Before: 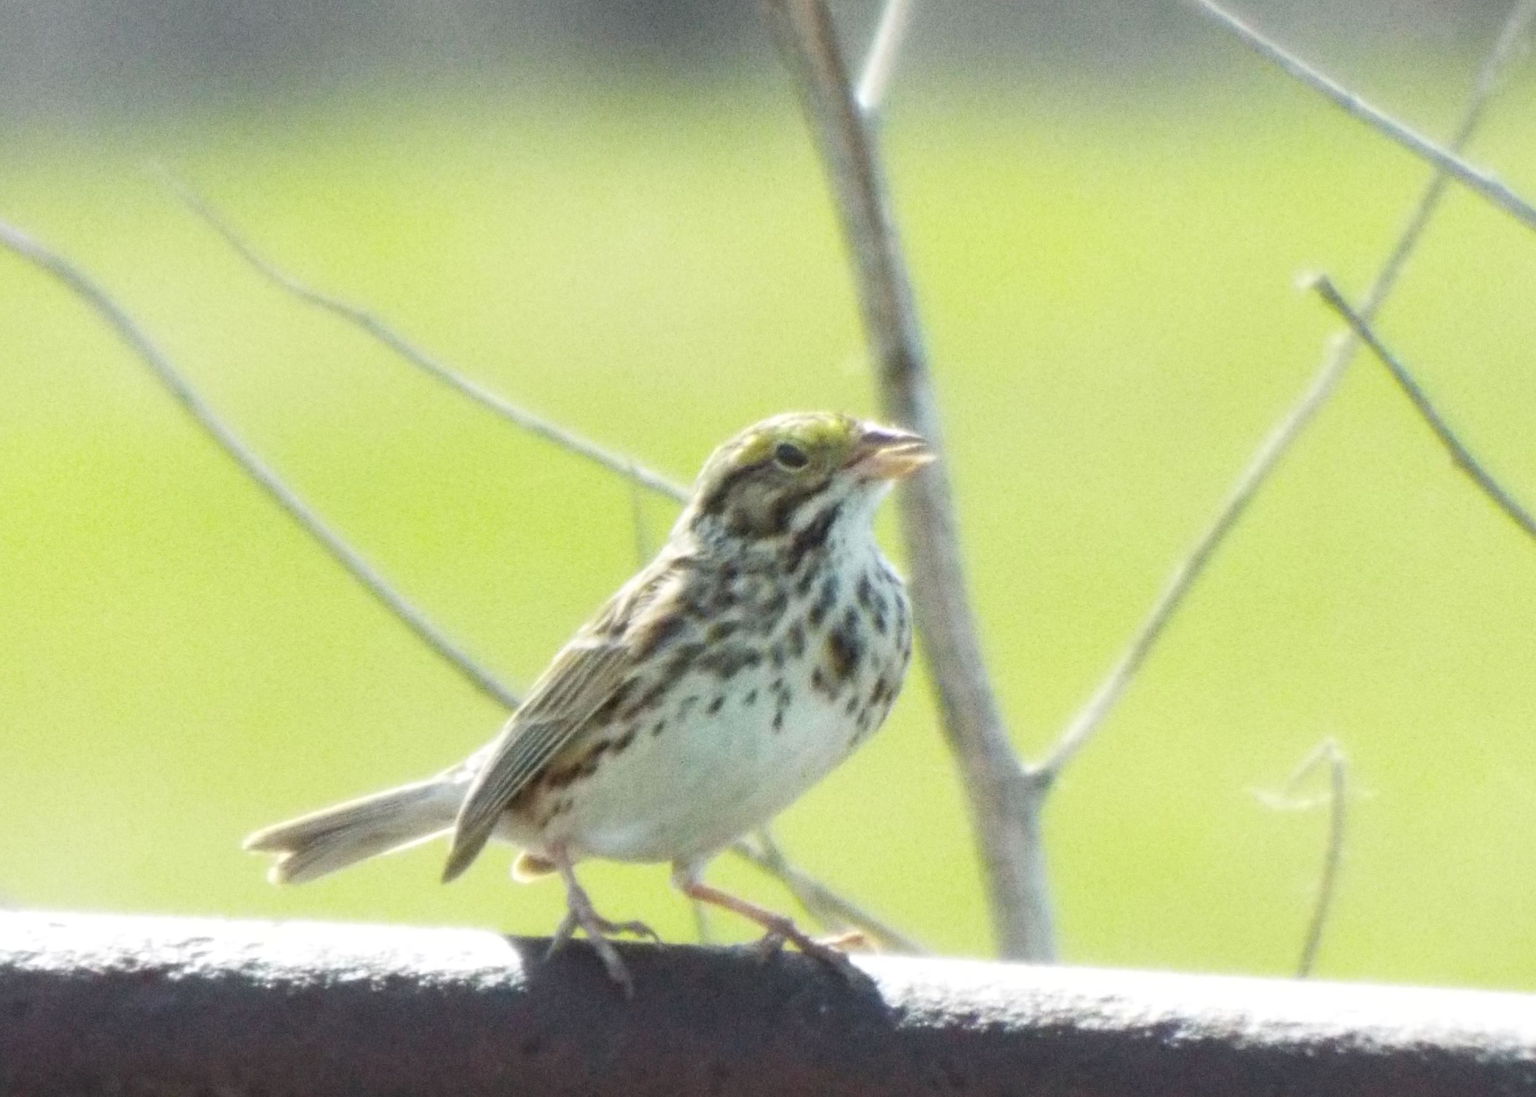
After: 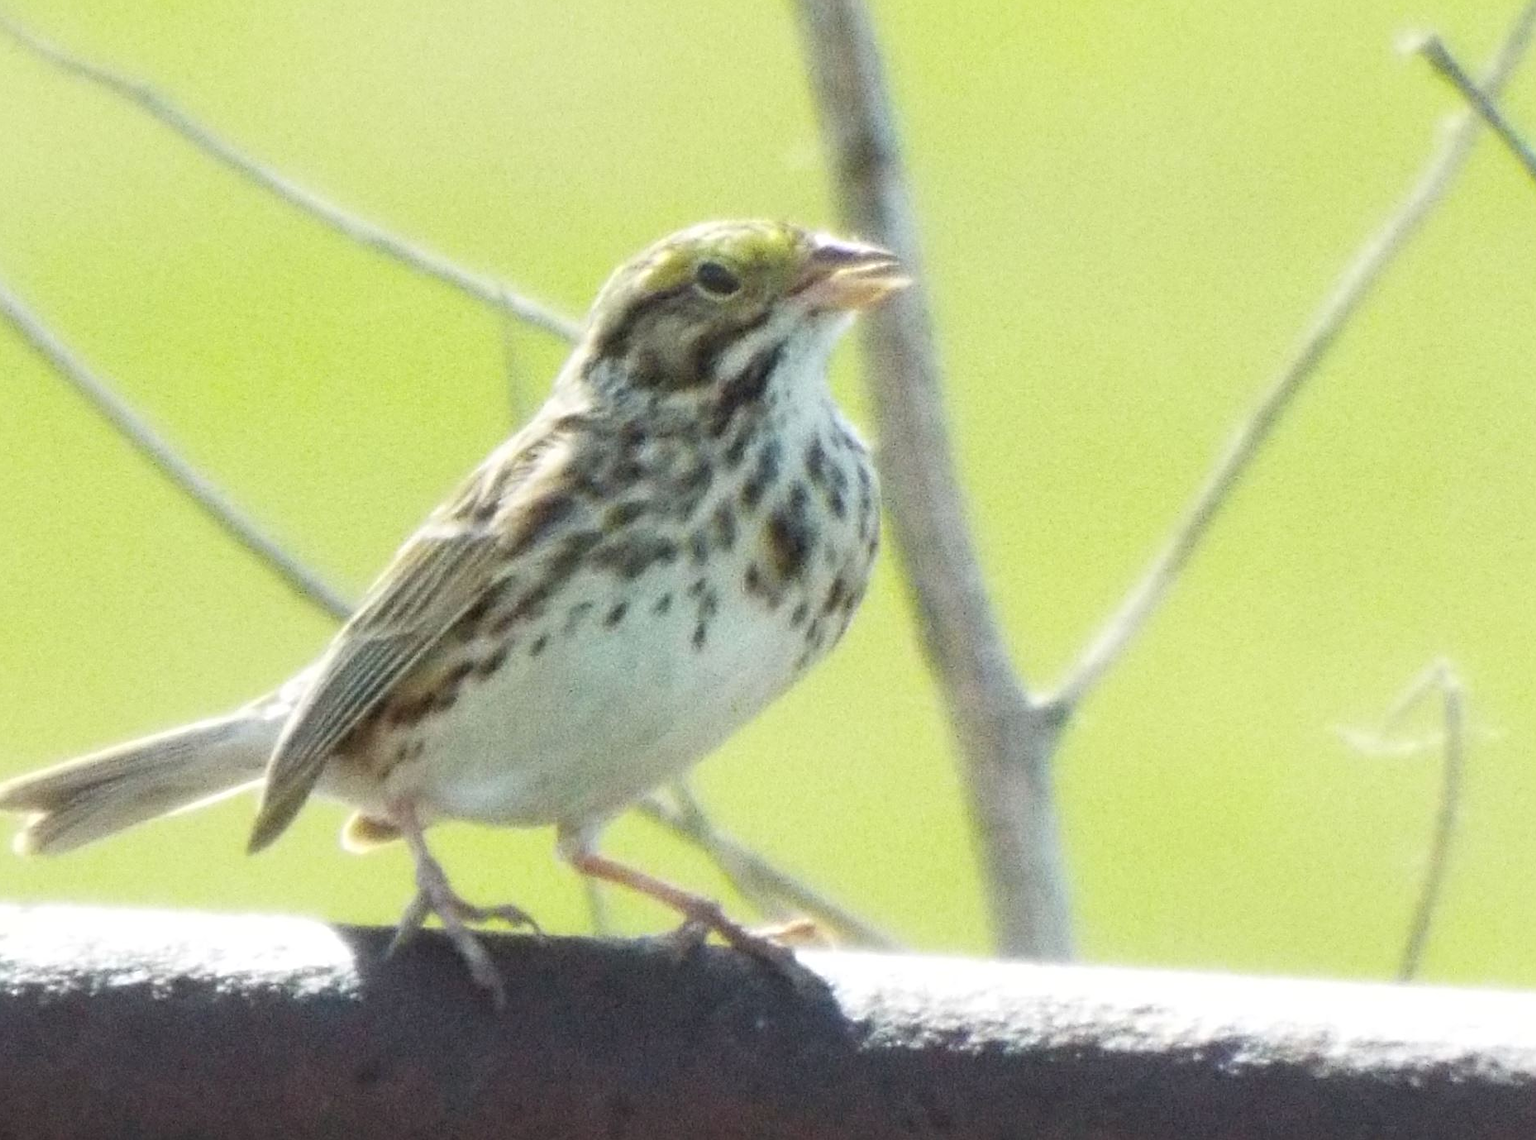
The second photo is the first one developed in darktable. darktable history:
sharpen: on, module defaults
crop: left 16.828%, top 22.72%, right 8.819%
